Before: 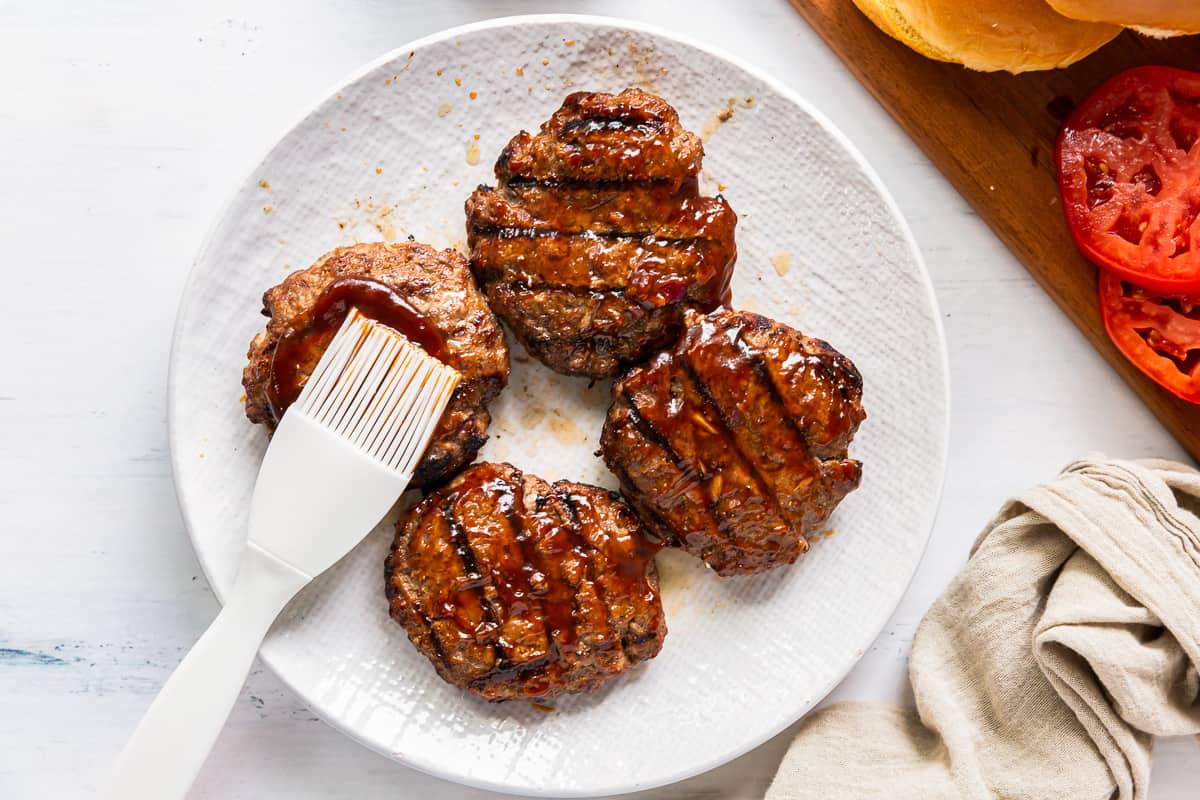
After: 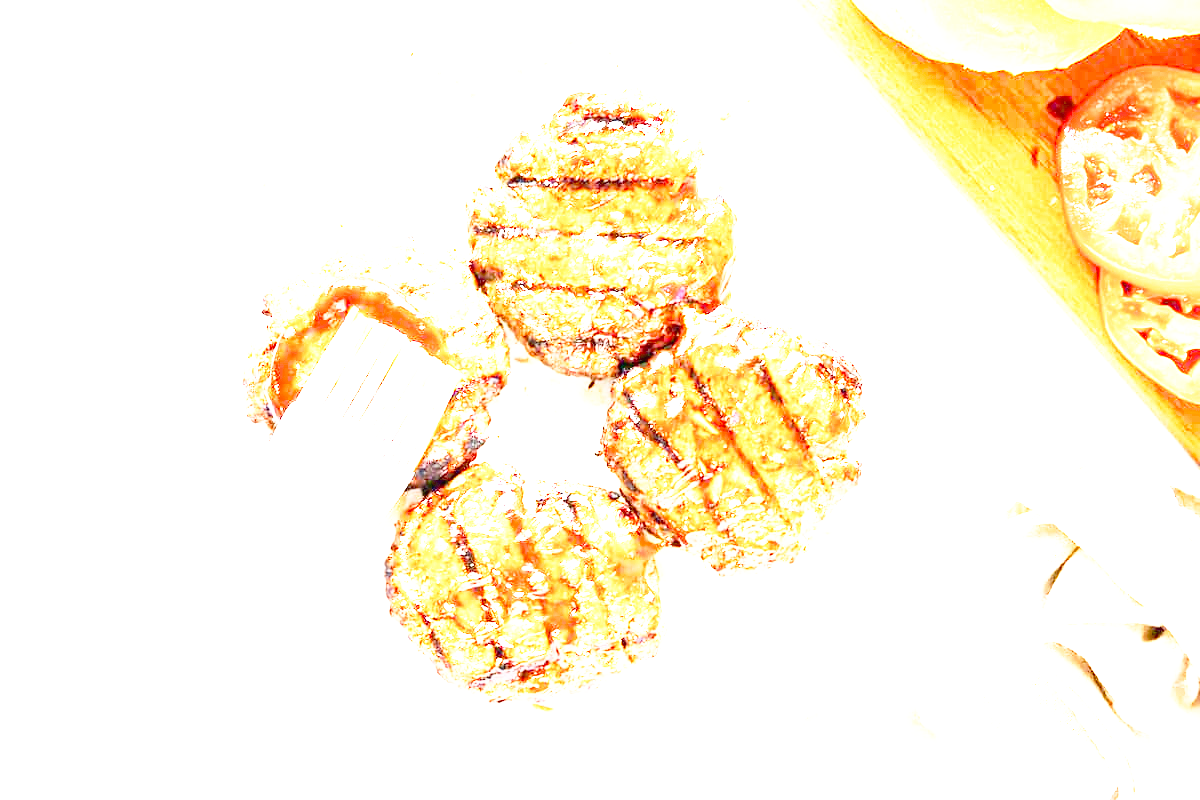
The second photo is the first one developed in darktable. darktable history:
base curve: curves: ch0 [(0, 0) (0.012, 0.01) (0.073, 0.168) (0.31, 0.711) (0.645, 0.957) (1, 1)], preserve colors none
exposure: black level correction 0, exposure 3.898 EV, compensate exposure bias true, compensate highlight preservation false
